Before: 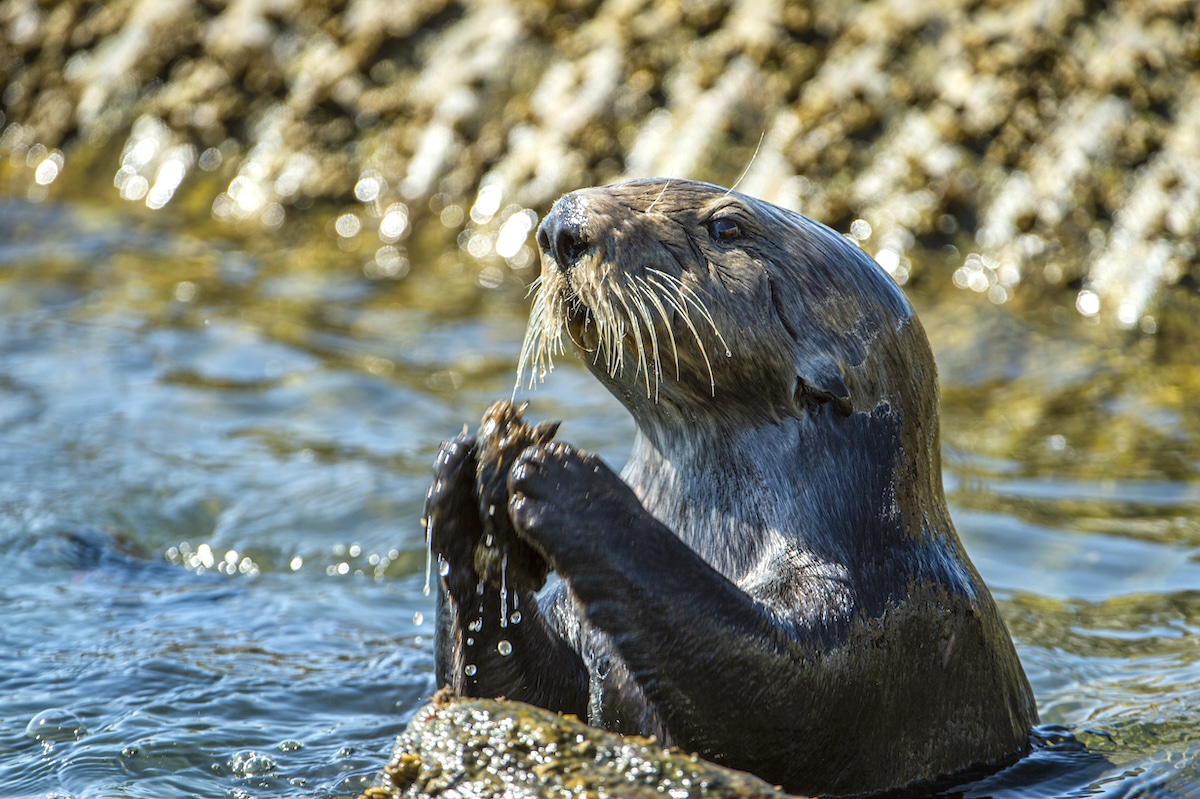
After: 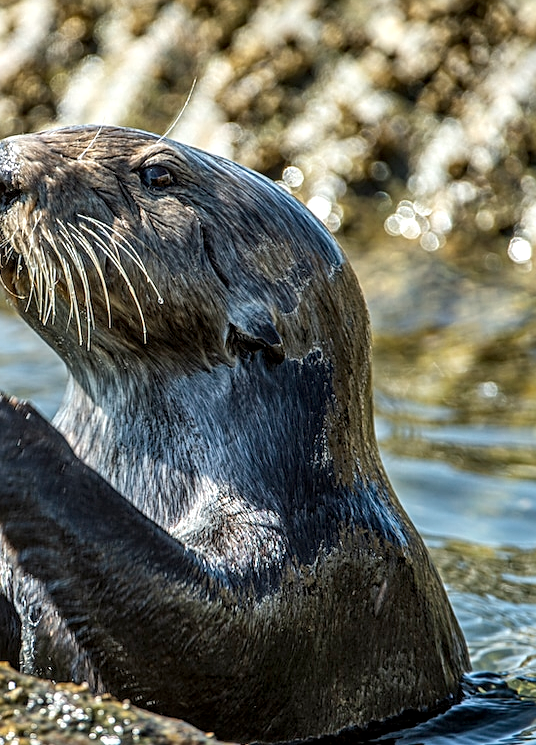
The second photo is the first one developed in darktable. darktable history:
crop: left 47.364%, top 6.642%, right 7.918%
local contrast: detail 130%
sharpen: on, module defaults
shadows and highlights: low approximation 0.01, soften with gaussian
contrast brightness saturation: contrast 0.063, brightness -0.009, saturation -0.216
